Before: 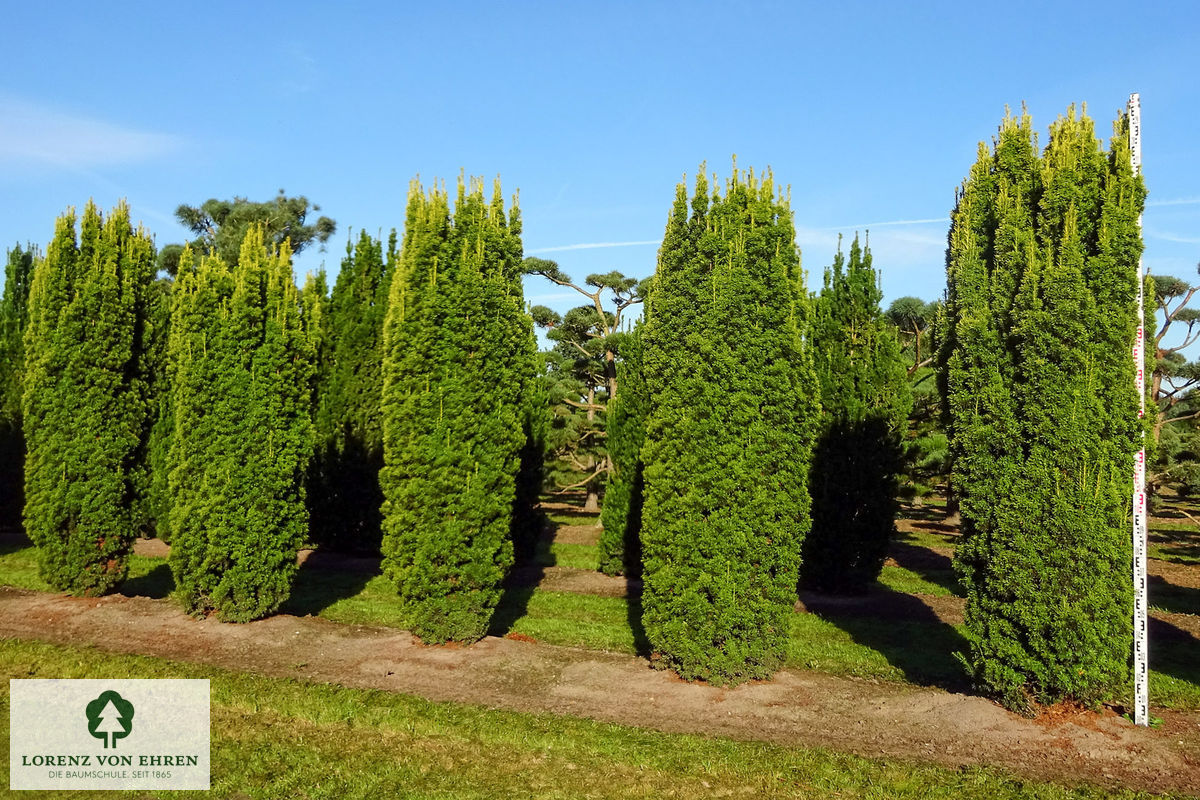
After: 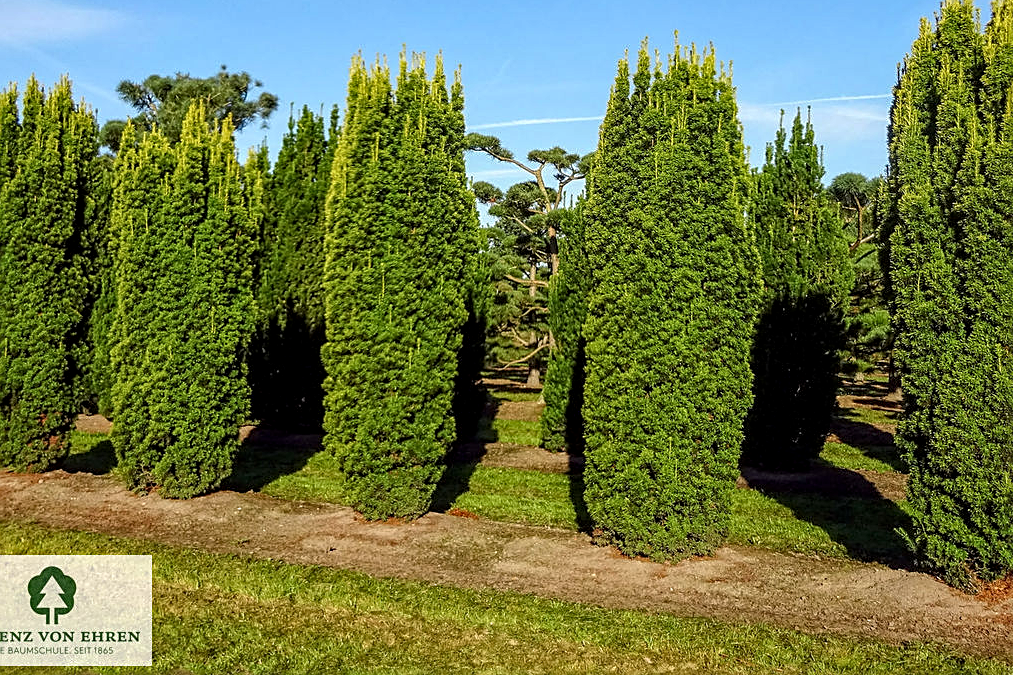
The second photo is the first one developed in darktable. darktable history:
haze removal: compatibility mode true, adaptive false
sharpen: on, module defaults
local contrast: detail 130%
crop and rotate: left 4.842%, top 15.51%, right 10.668%
